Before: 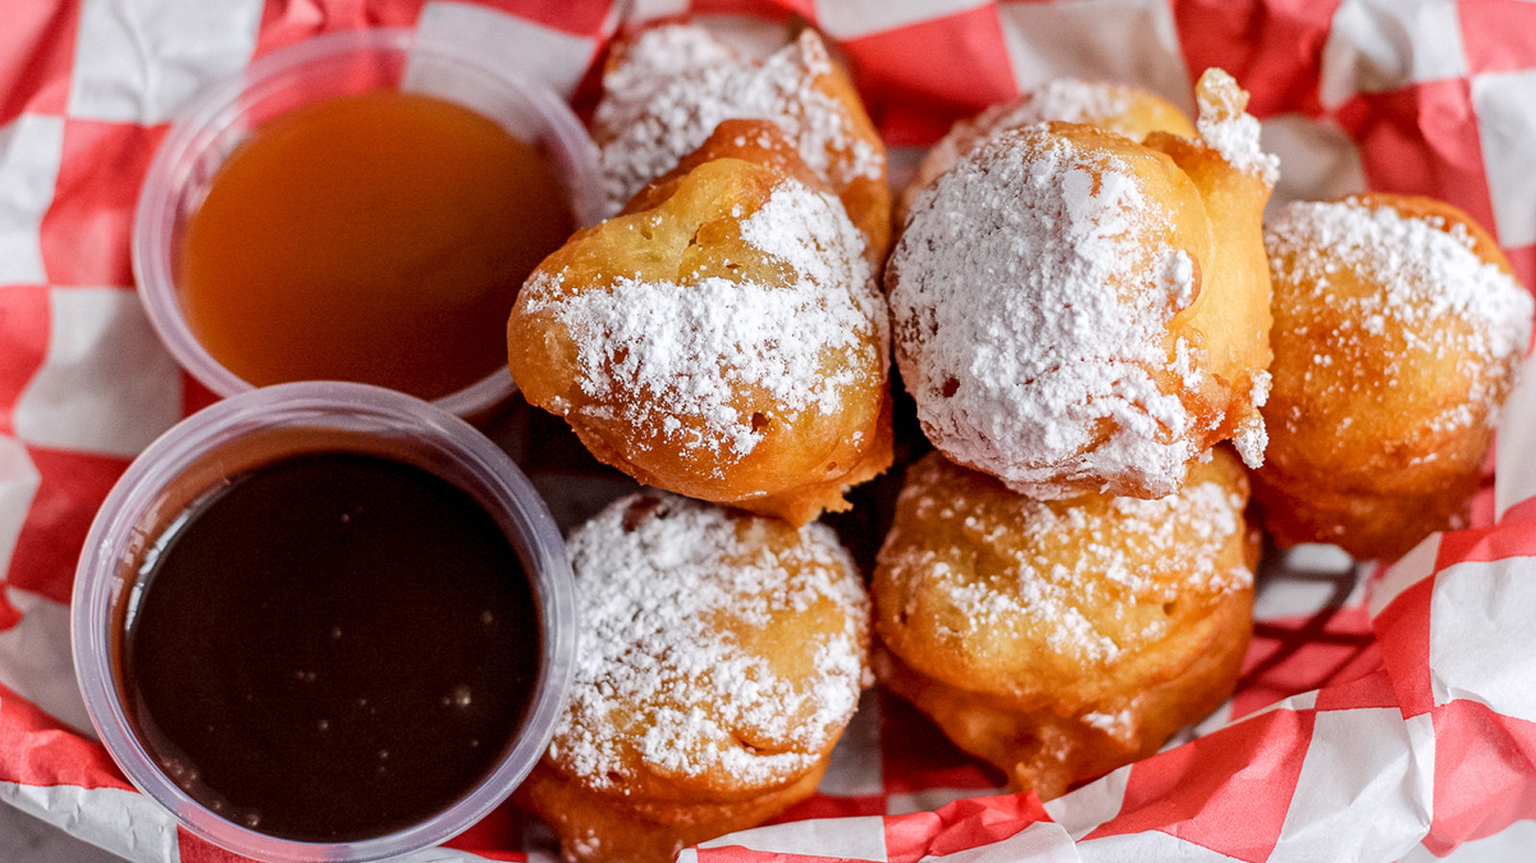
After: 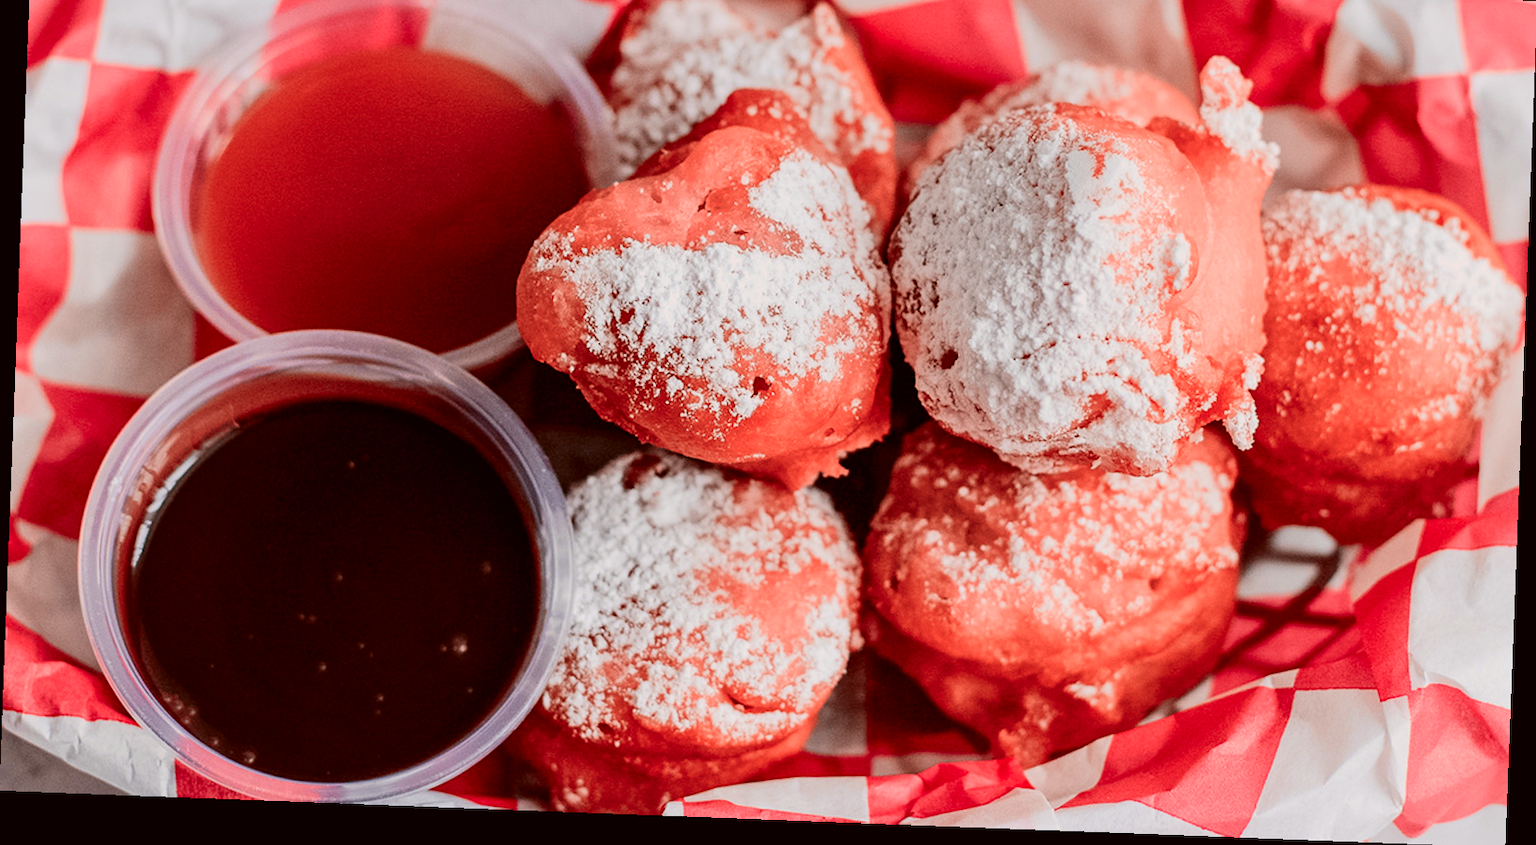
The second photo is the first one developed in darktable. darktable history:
crop and rotate: top 6.25%
tone curve: curves: ch0 [(0, 0) (0.091, 0.066) (0.184, 0.16) (0.491, 0.519) (0.748, 0.765) (1, 0.919)]; ch1 [(0, 0) (0.179, 0.173) (0.322, 0.32) (0.424, 0.424) (0.502, 0.504) (0.56, 0.575) (0.631, 0.675) (0.777, 0.806) (1, 1)]; ch2 [(0, 0) (0.434, 0.447) (0.485, 0.495) (0.524, 0.563) (0.676, 0.691) (1, 1)], color space Lab, independent channels, preserve colors none
color zones: curves: ch2 [(0, 0.5) (0.084, 0.497) (0.323, 0.335) (0.4, 0.497) (1, 0.5)], process mode strong
rotate and perspective: rotation 2.17°, automatic cropping off
